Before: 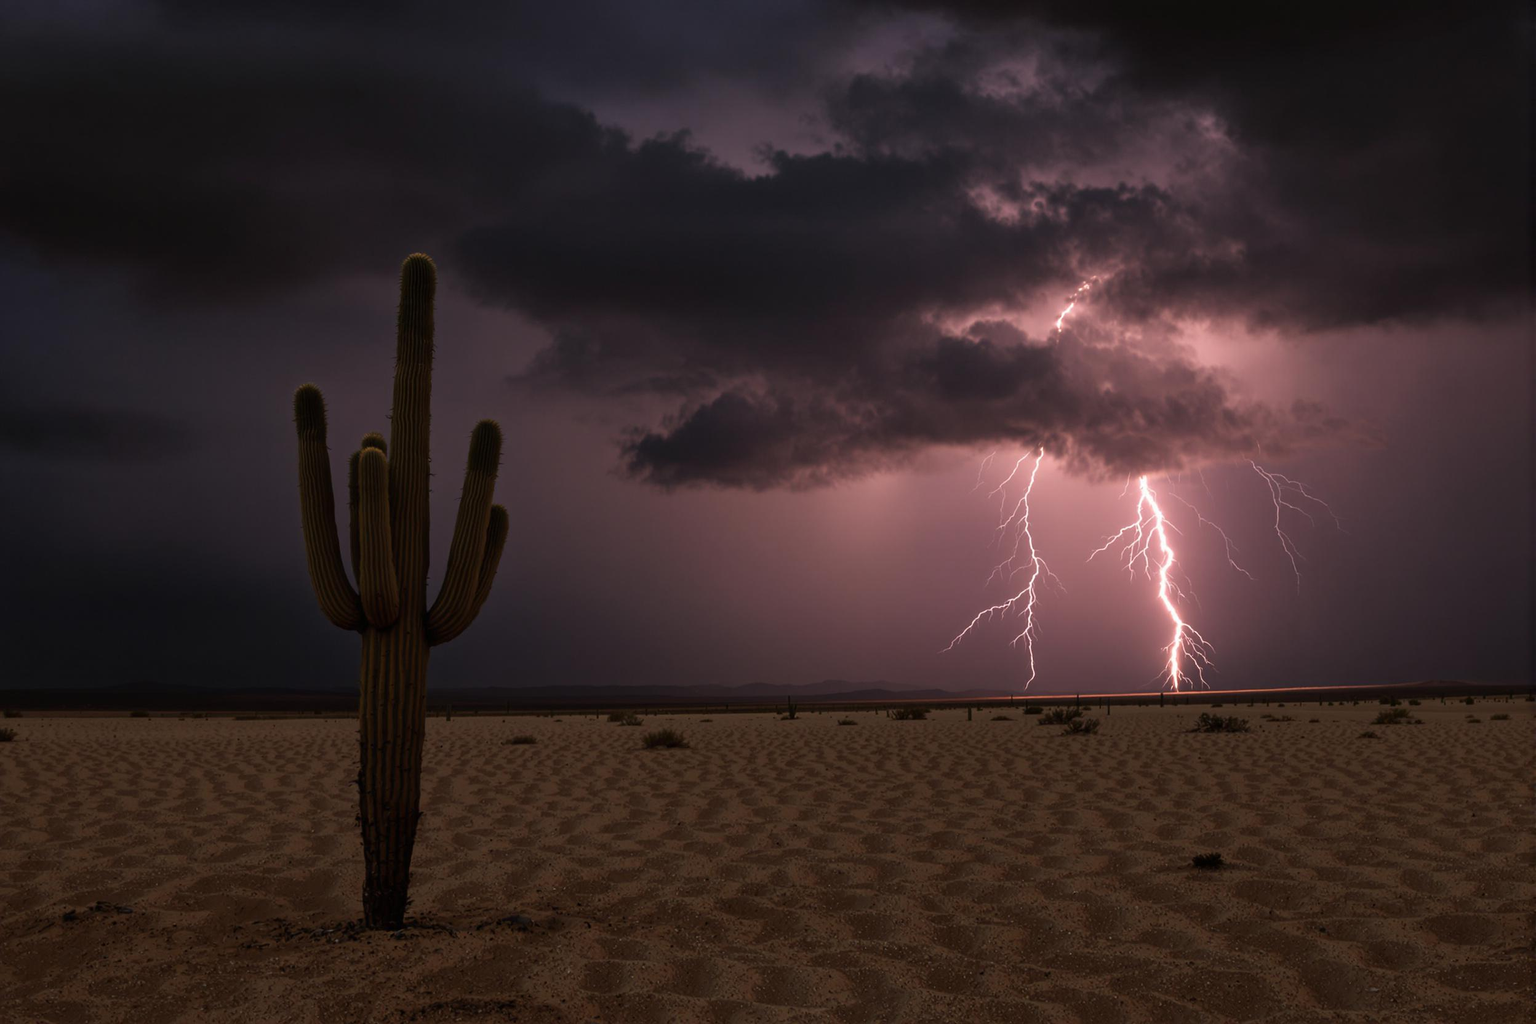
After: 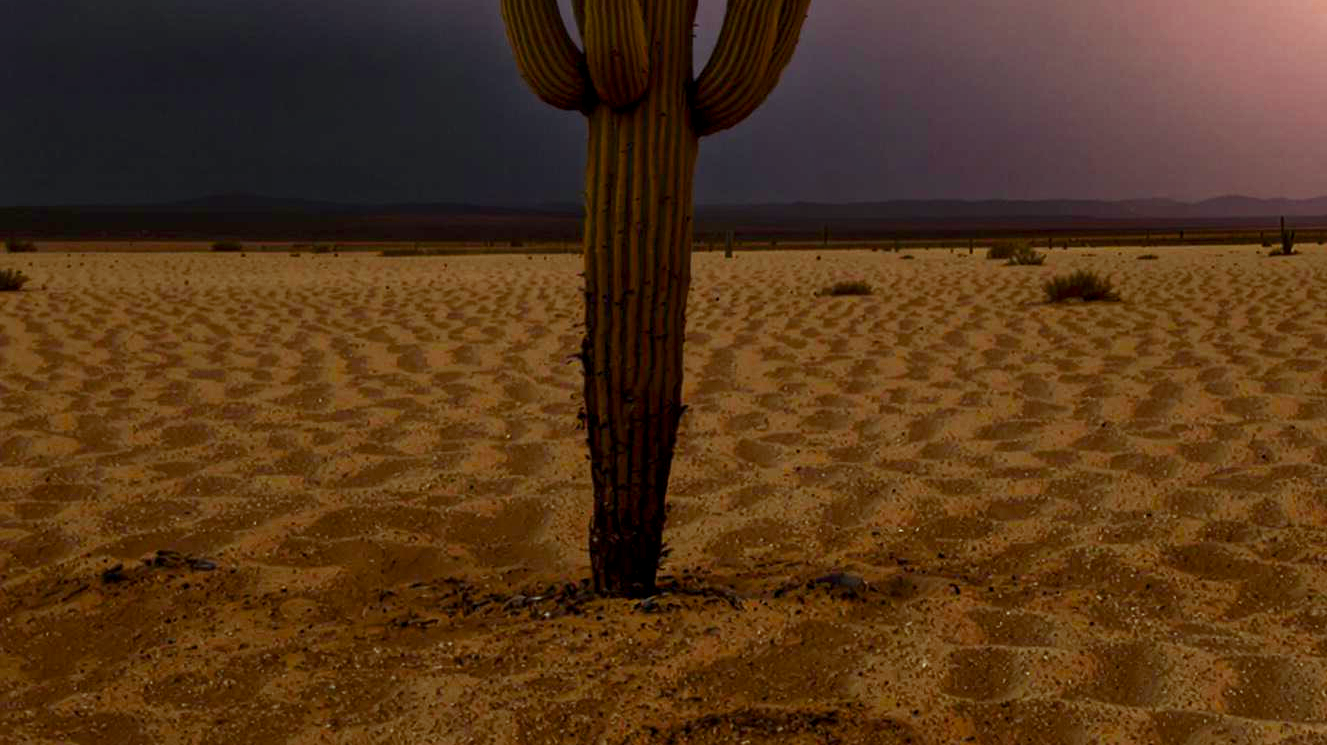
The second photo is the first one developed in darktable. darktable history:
color zones: curves: ch1 [(0, 0.525) (0.143, 0.556) (0.286, 0.52) (0.429, 0.5) (0.571, 0.5) (0.714, 0.5) (0.857, 0.503) (1, 0.525)]
local contrast: highlights 24%, shadows 73%, midtone range 0.746
color balance rgb: power › hue 315.41°, highlights gain › luminance 15.56%, highlights gain › chroma 7.018%, highlights gain › hue 127.28°, perceptual saturation grading › global saturation 34.707%, perceptual saturation grading › highlights -29.916%, perceptual saturation grading › shadows 35.42%, contrast 4.496%
crop and rotate: top 54.982%, right 46.821%, bottom 0.212%
exposure: black level correction 0, exposure 1.458 EV, compensate highlight preservation false
tone equalizer: edges refinement/feathering 500, mask exposure compensation -1.57 EV, preserve details no
contrast brightness saturation: contrast 0.047
